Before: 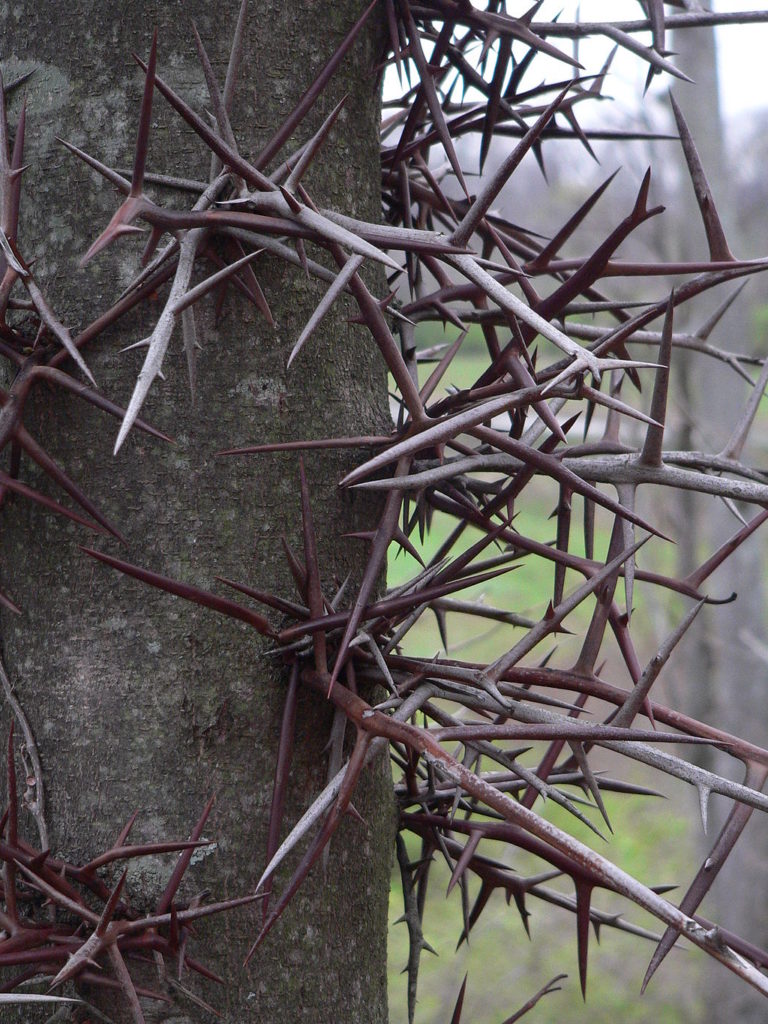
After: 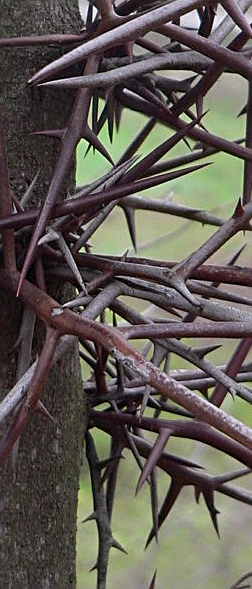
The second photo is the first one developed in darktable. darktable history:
sharpen: on, module defaults
crop: left 40.559%, top 39.315%, right 25.977%, bottom 3.071%
